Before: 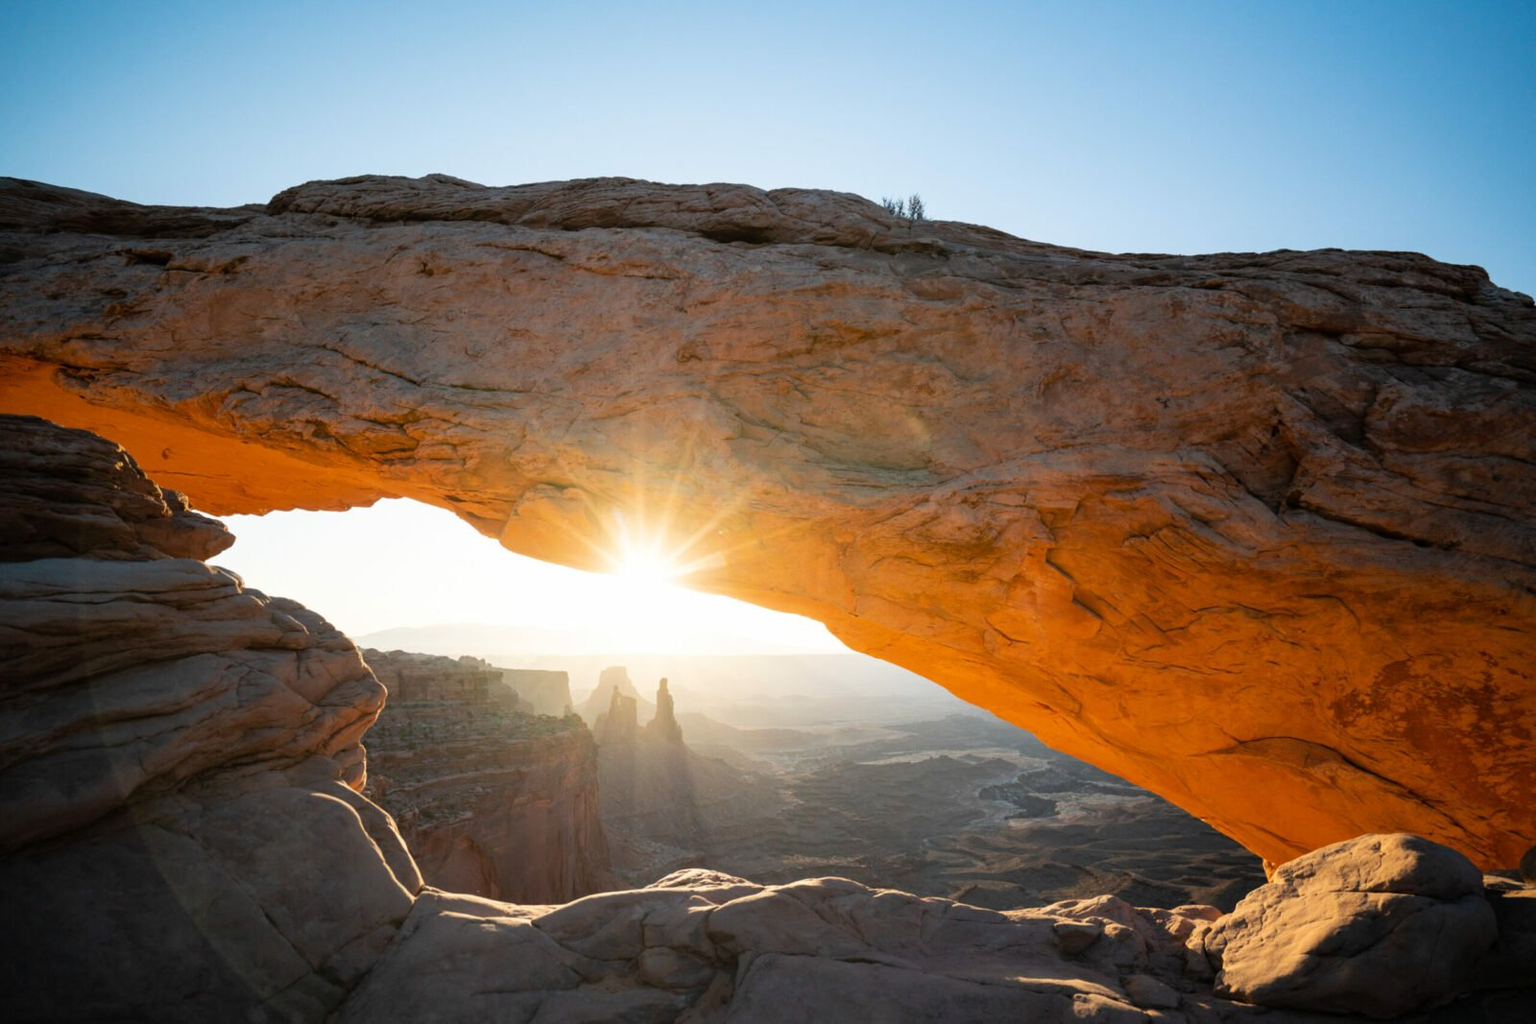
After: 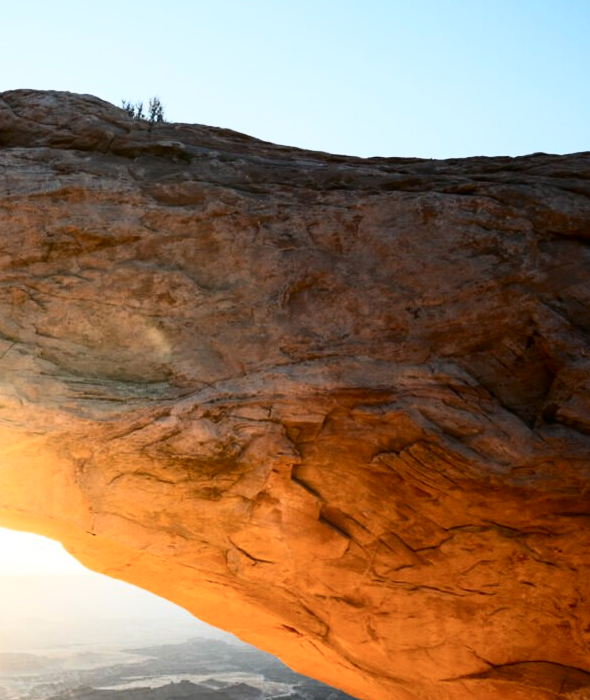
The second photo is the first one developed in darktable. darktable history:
crop and rotate: left 49.936%, top 10.094%, right 13.136%, bottom 24.256%
contrast brightness saturation: contrast 0.39, brightness 0.1
